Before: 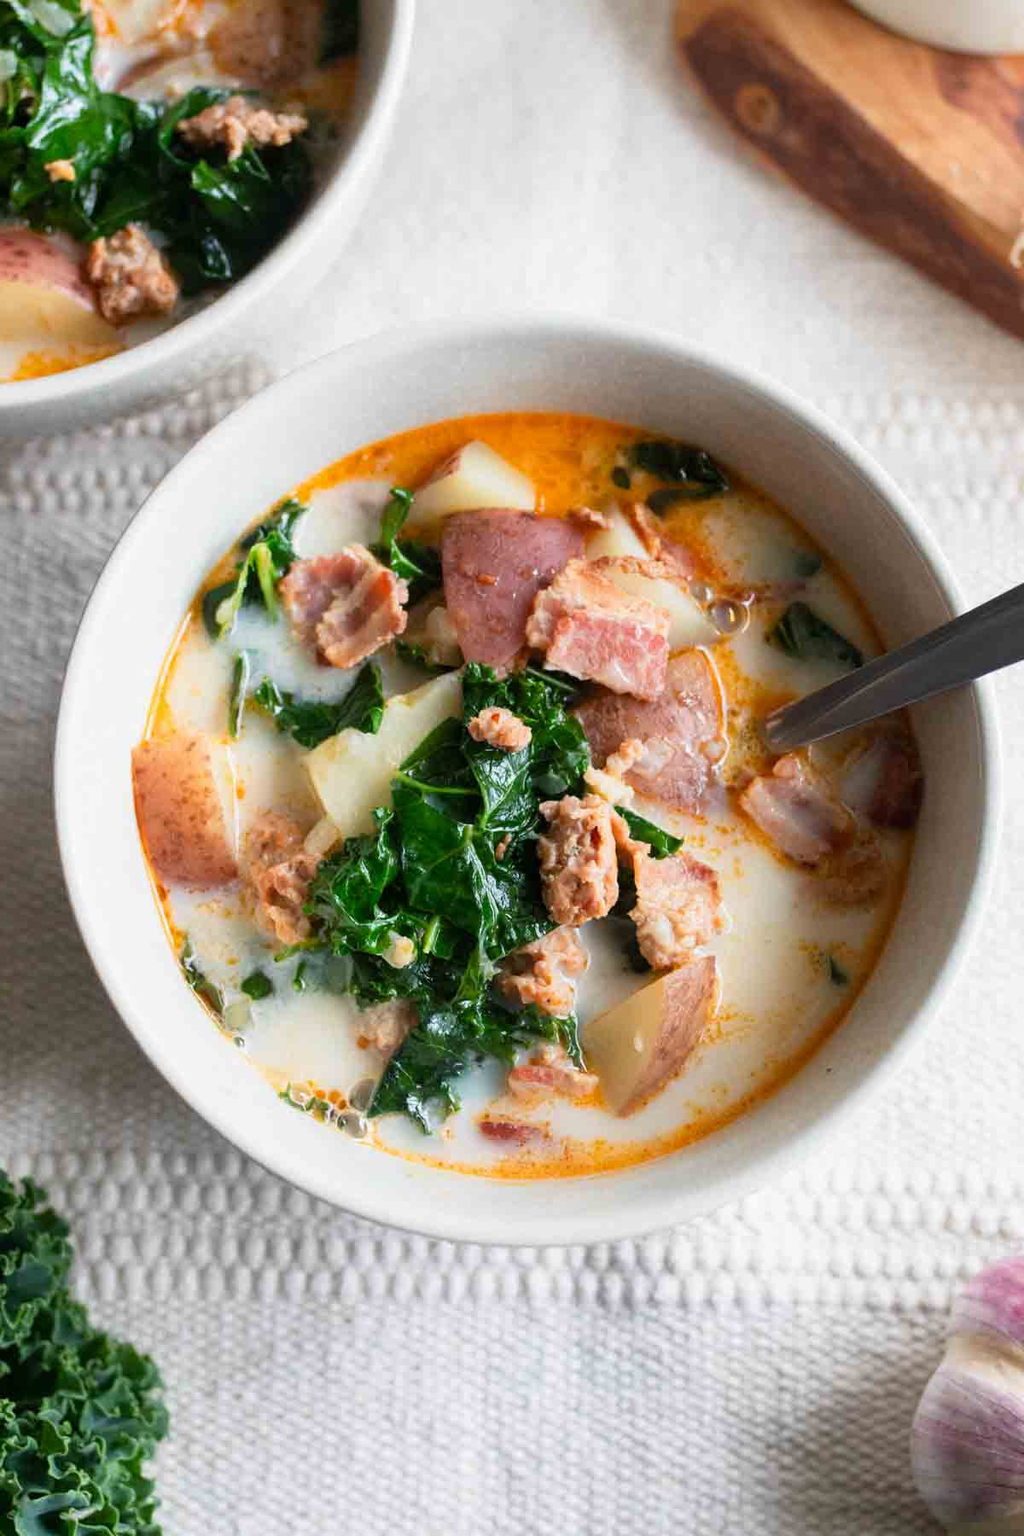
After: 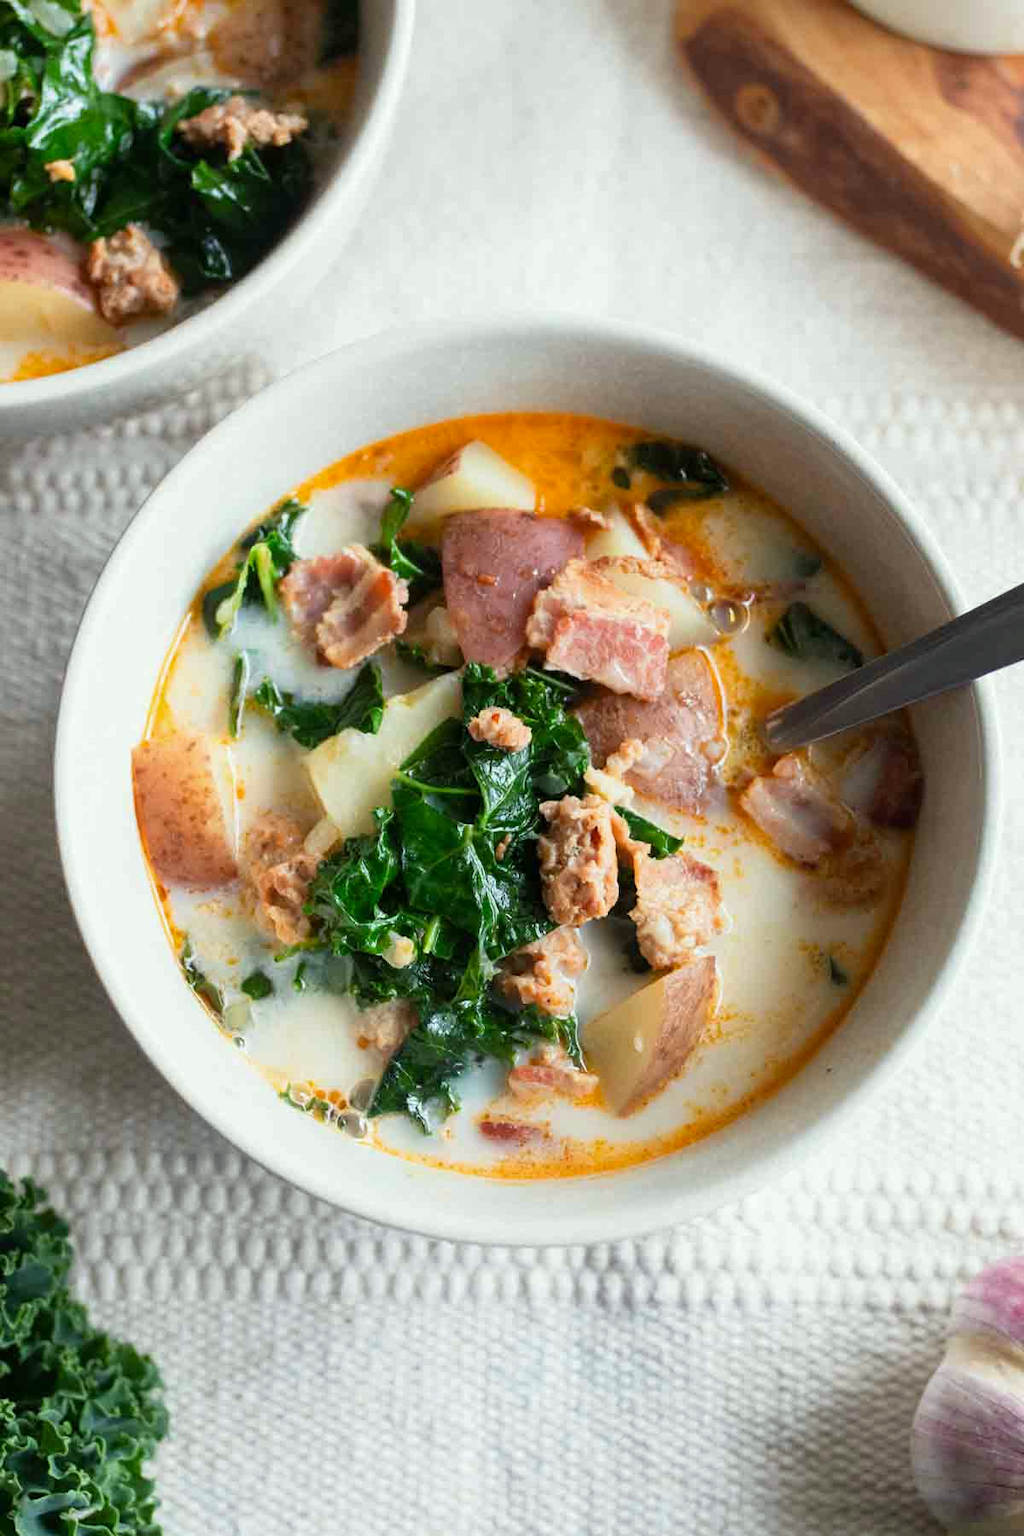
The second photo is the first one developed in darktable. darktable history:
color correction: highlights a* -4.73, highlights b* 5.06, saturation 0.97
white balance: red 1.004, blue 1.024
